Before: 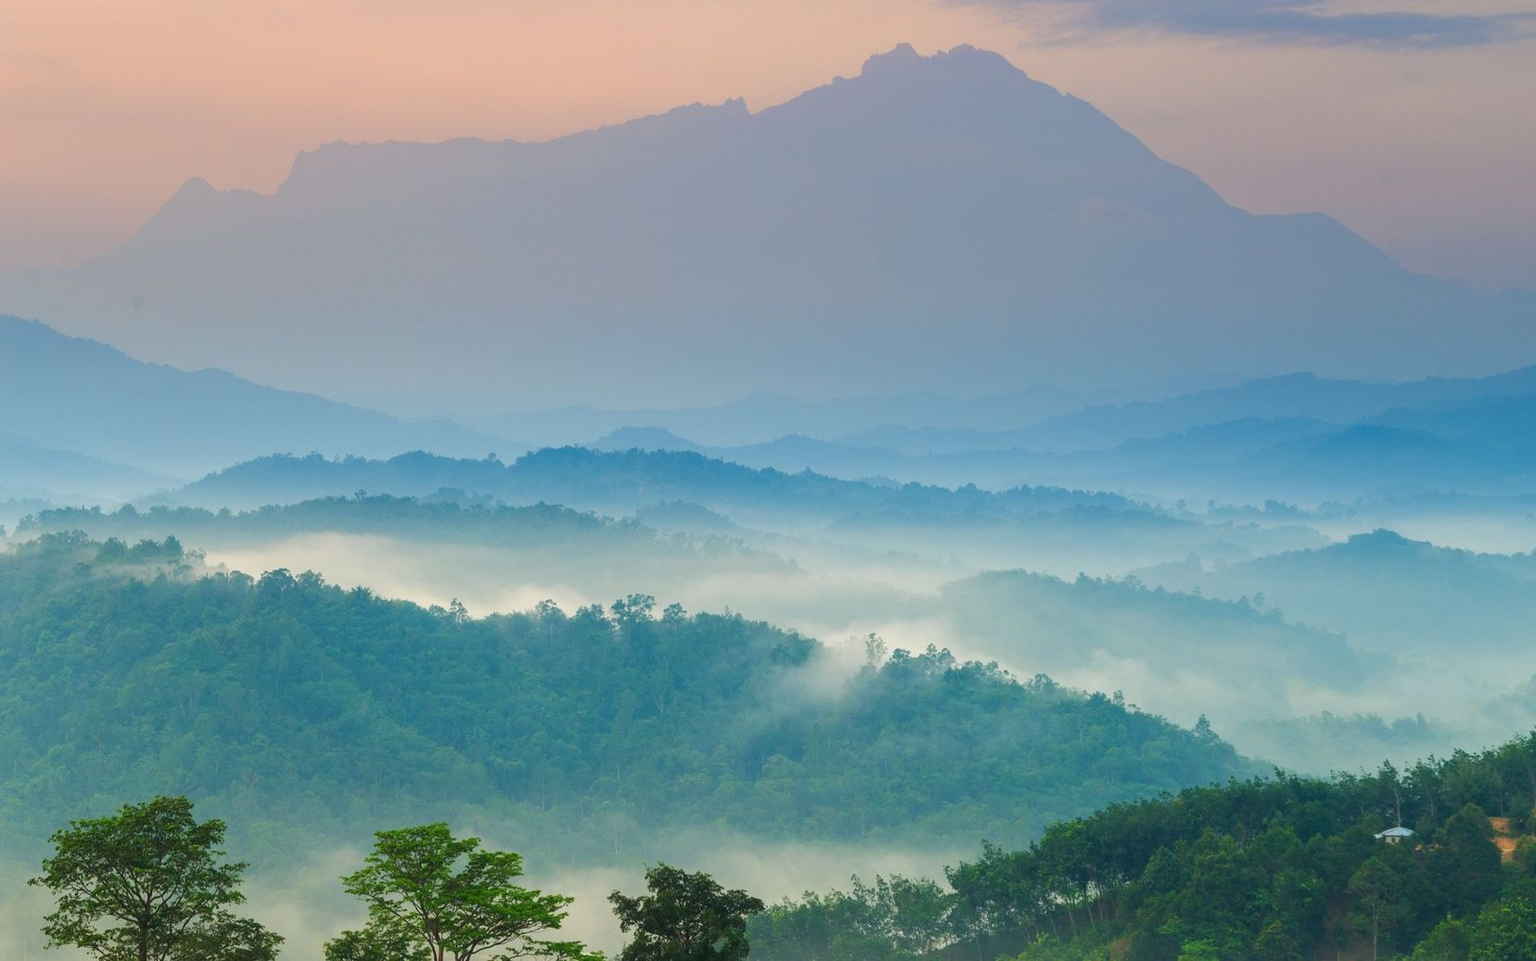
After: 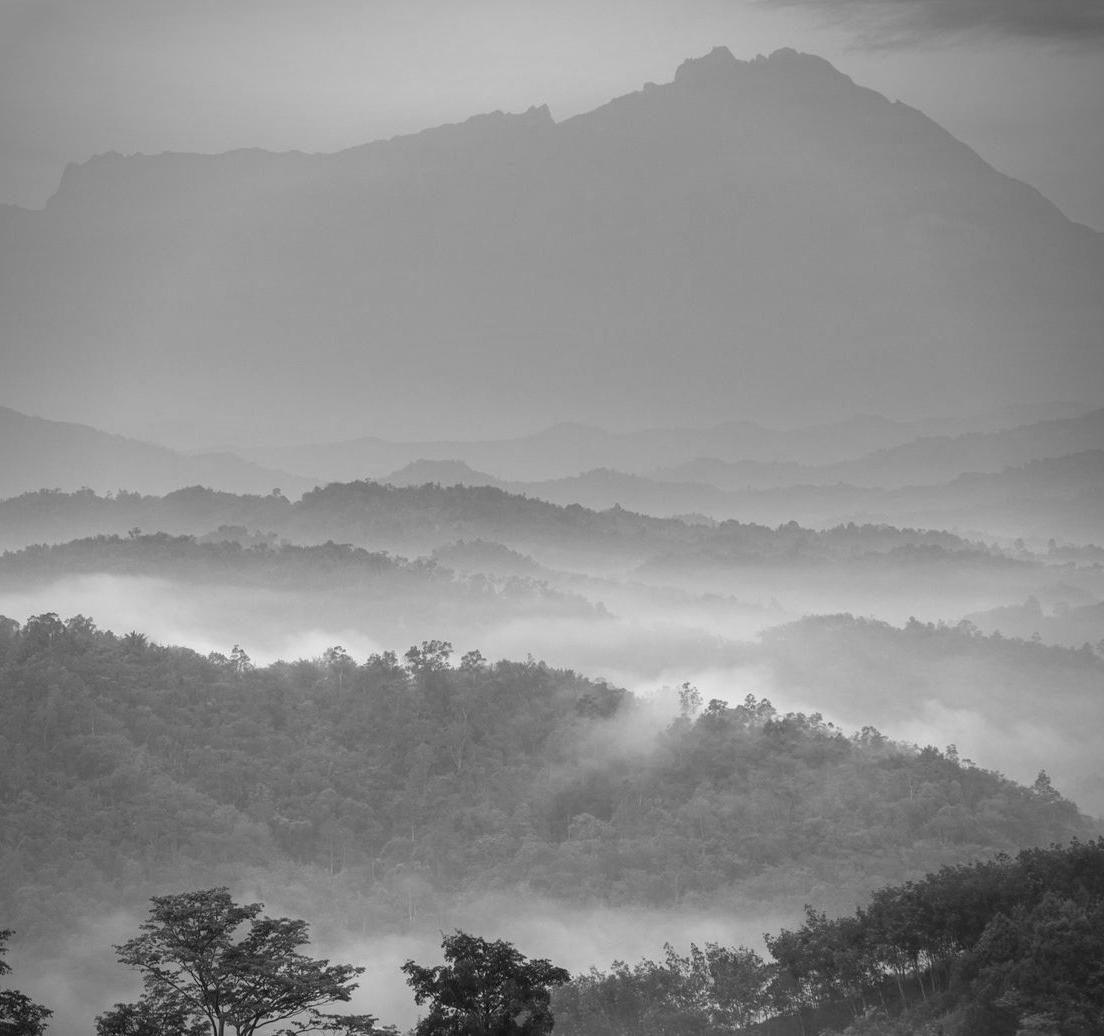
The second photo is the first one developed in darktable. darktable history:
crop and rotate: left 15.446%, right 17.836%
local contrast: highlights 100%, shadows 100%, detail 120%, midtone range 0.2
color calibration: output R [0.946, 0.065, -0.013, 0], output G [-0.246, 1.264, -0.017, 0], output B [0.046, -0.098, 1.05, 0], illuminant custom, x 0.344, y 0.359, temperature 5045.54 K
vignetting: unbound false
monochrome: on, module defaults
